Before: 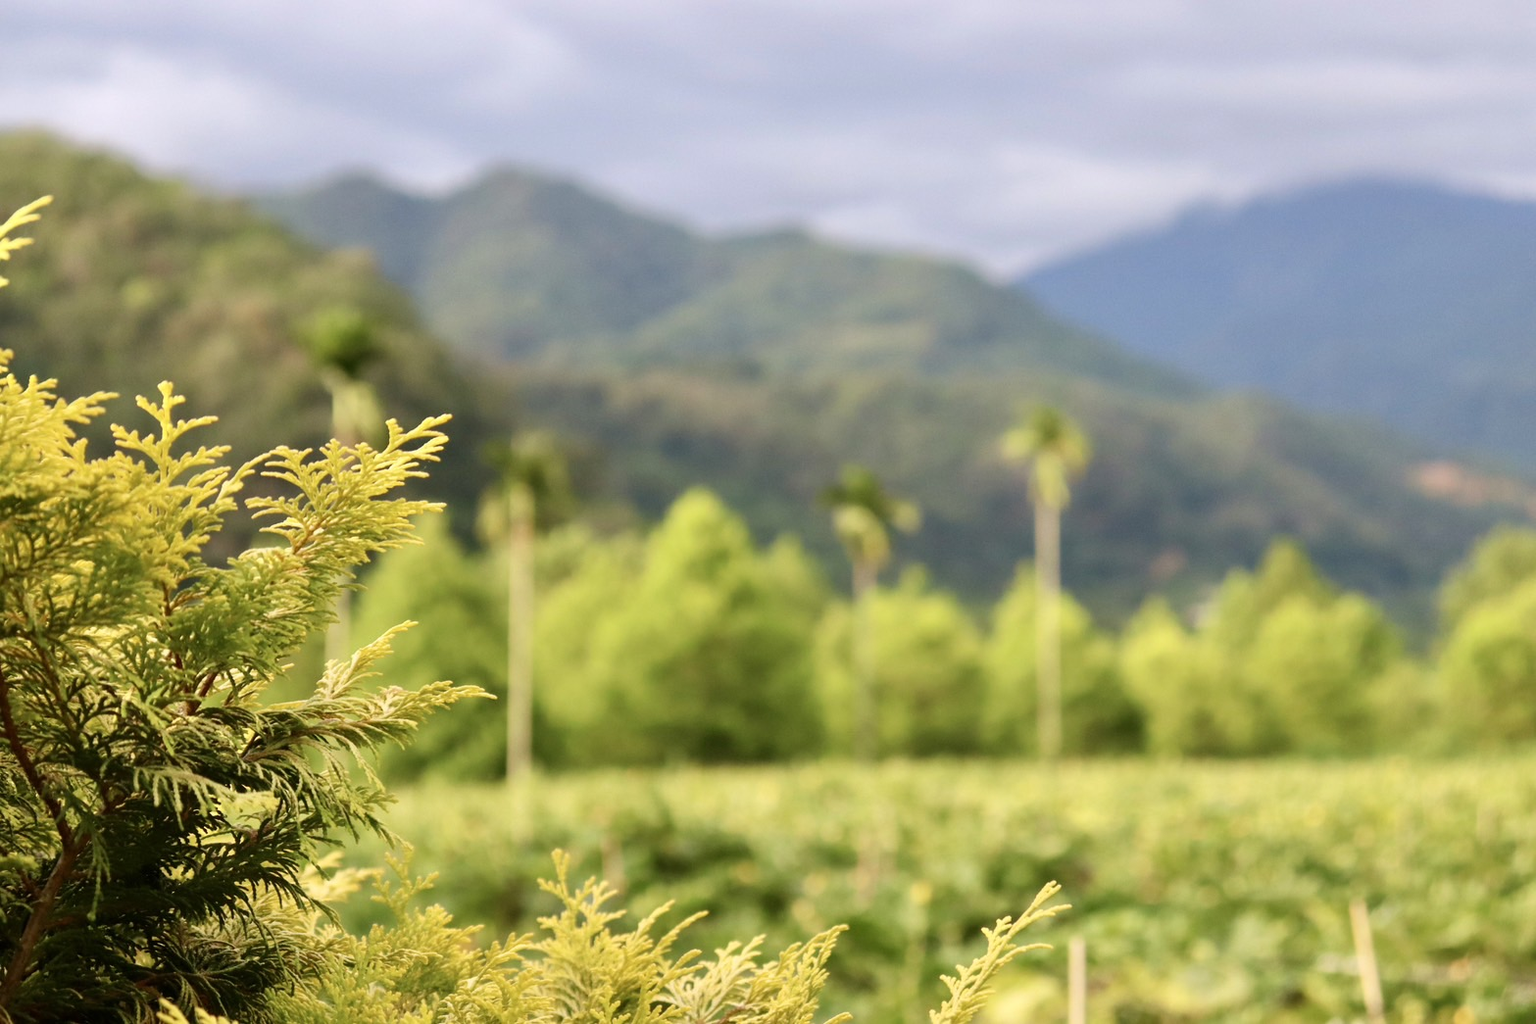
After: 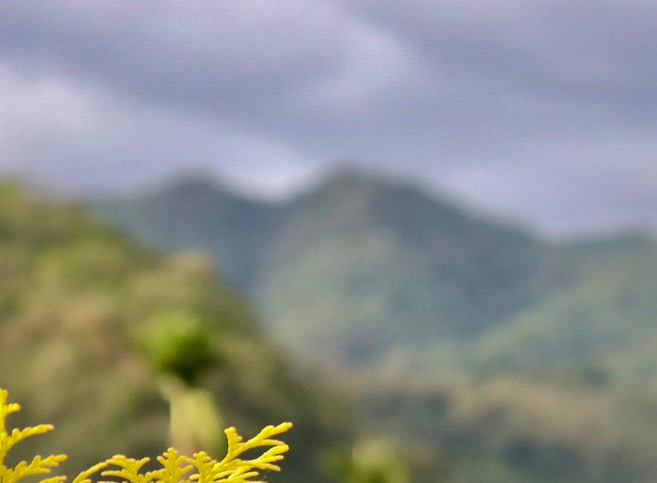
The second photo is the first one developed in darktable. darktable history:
local contrast: mode bilateral grid, contrast 20, coarseness 50, detail 141%, midtone range 0.2
shadows and highlights: shadows 25, highlights -70
crop and rotate: left 10.817%, top 0.062%, right 47.194%, bottom 53.626%
